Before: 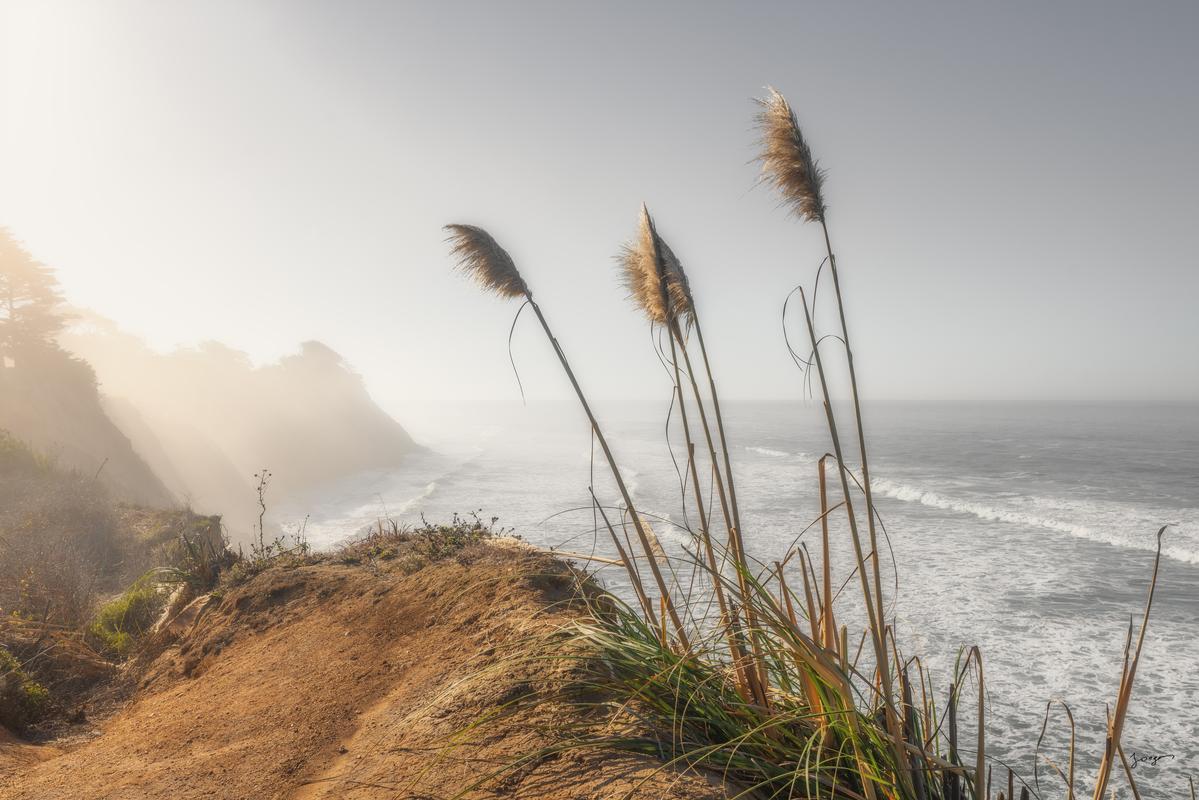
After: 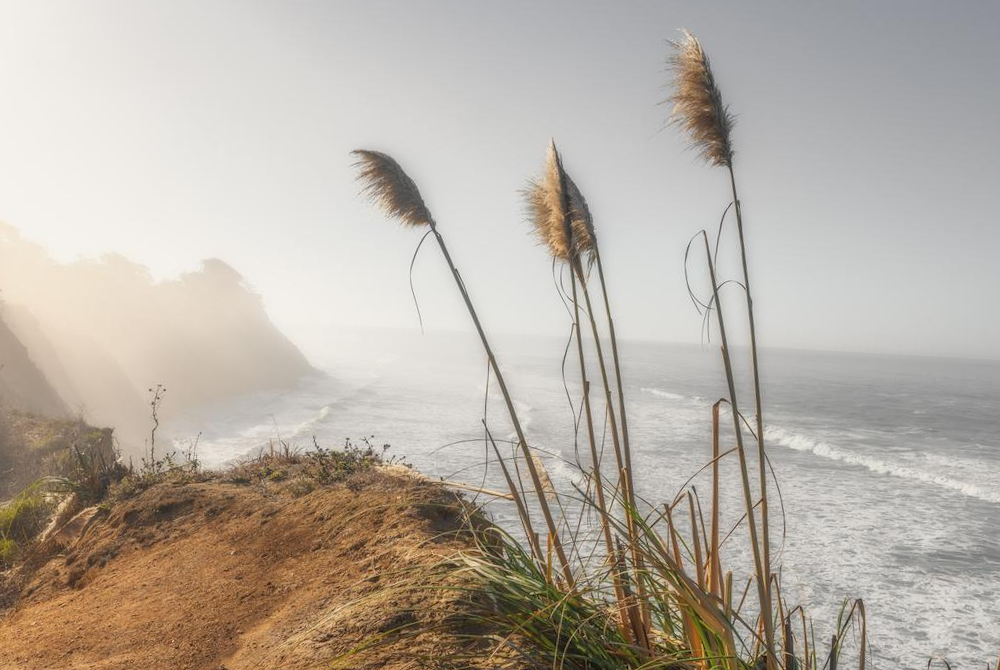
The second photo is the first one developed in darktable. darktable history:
crop and rotate: angle -3.06°, left 5.337%, top 5.178%, right 4.708%, bottom 4.395%
